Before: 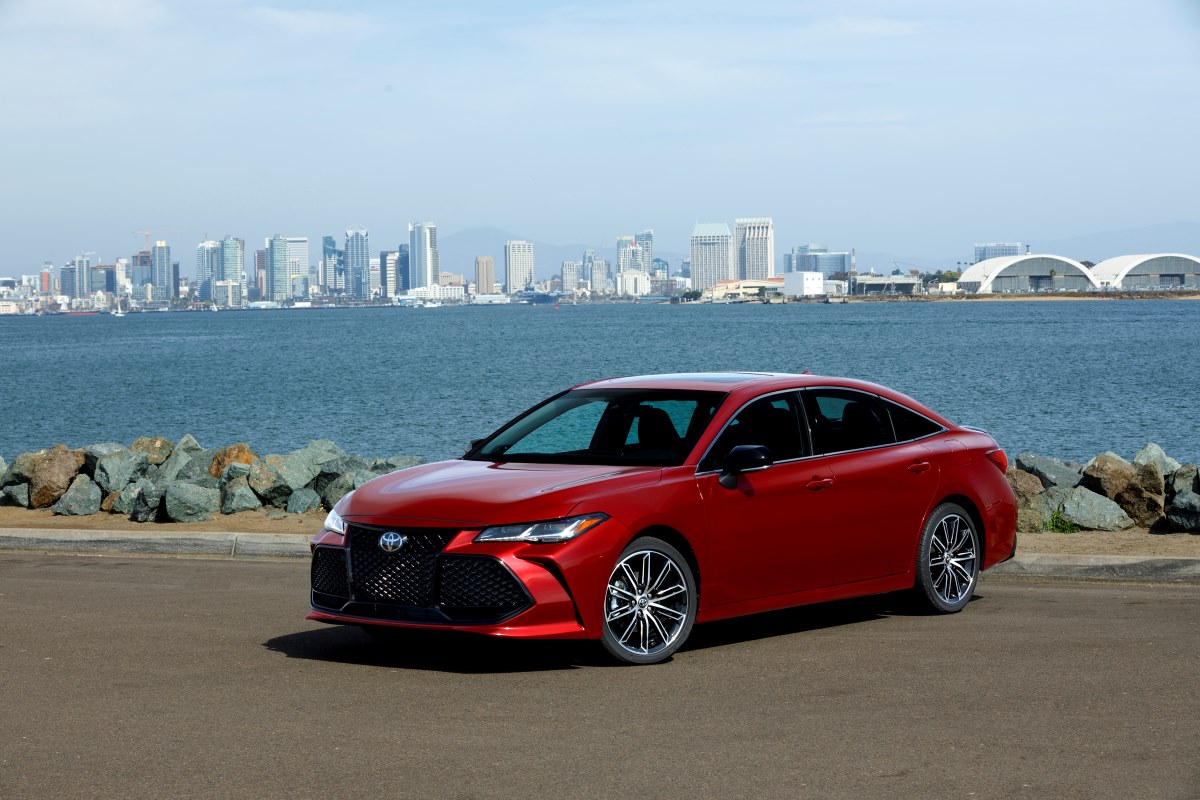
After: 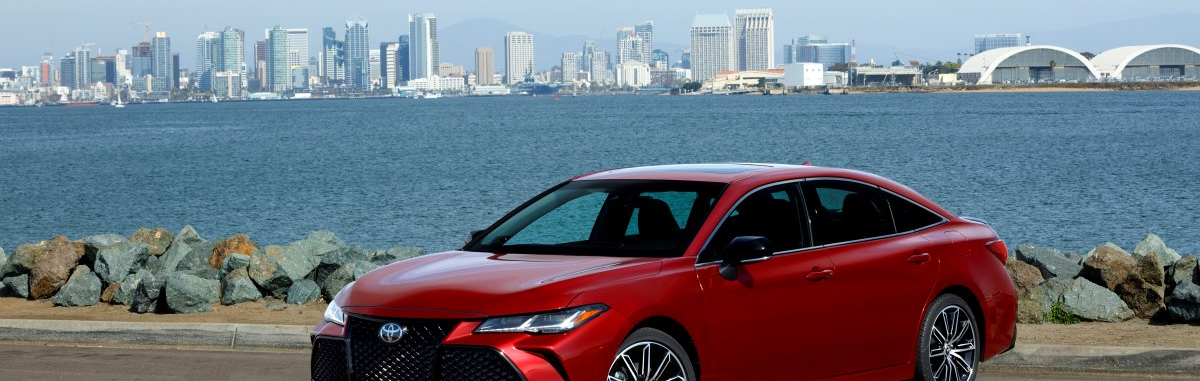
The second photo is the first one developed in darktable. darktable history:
crop and rotate: top 26.312%, bottom 26.052%
